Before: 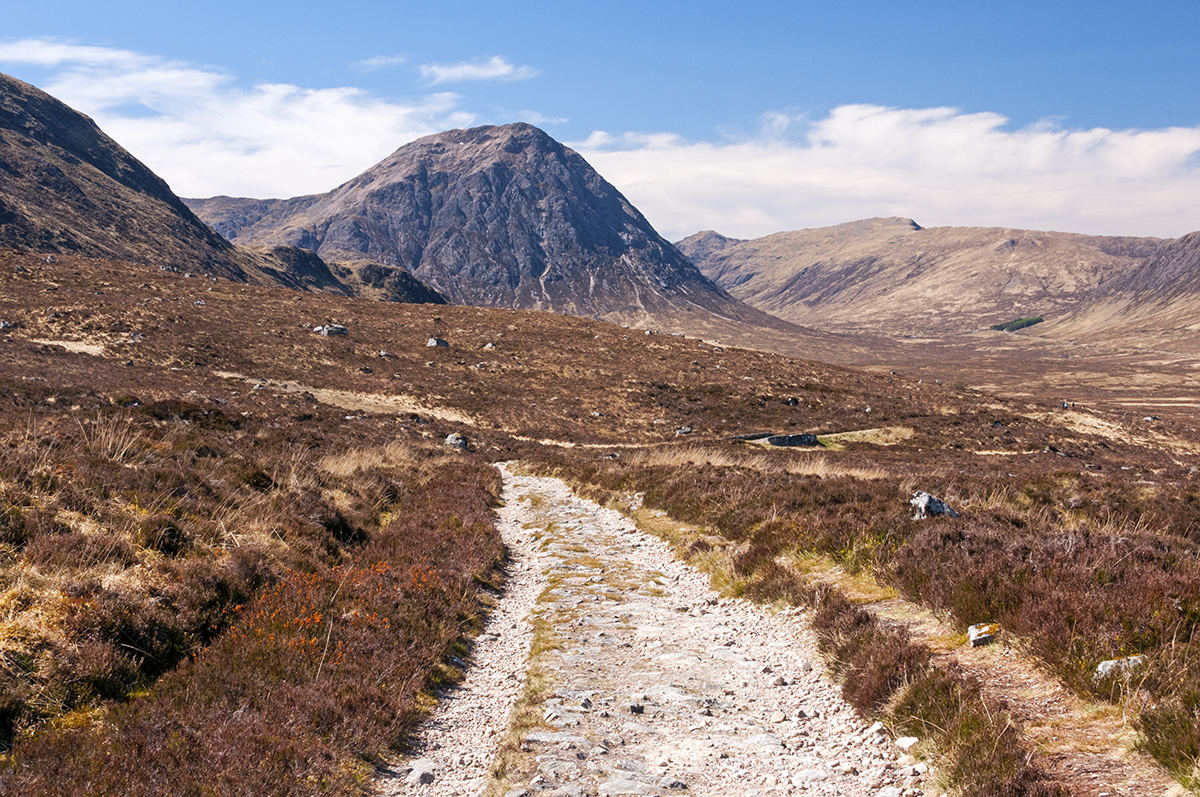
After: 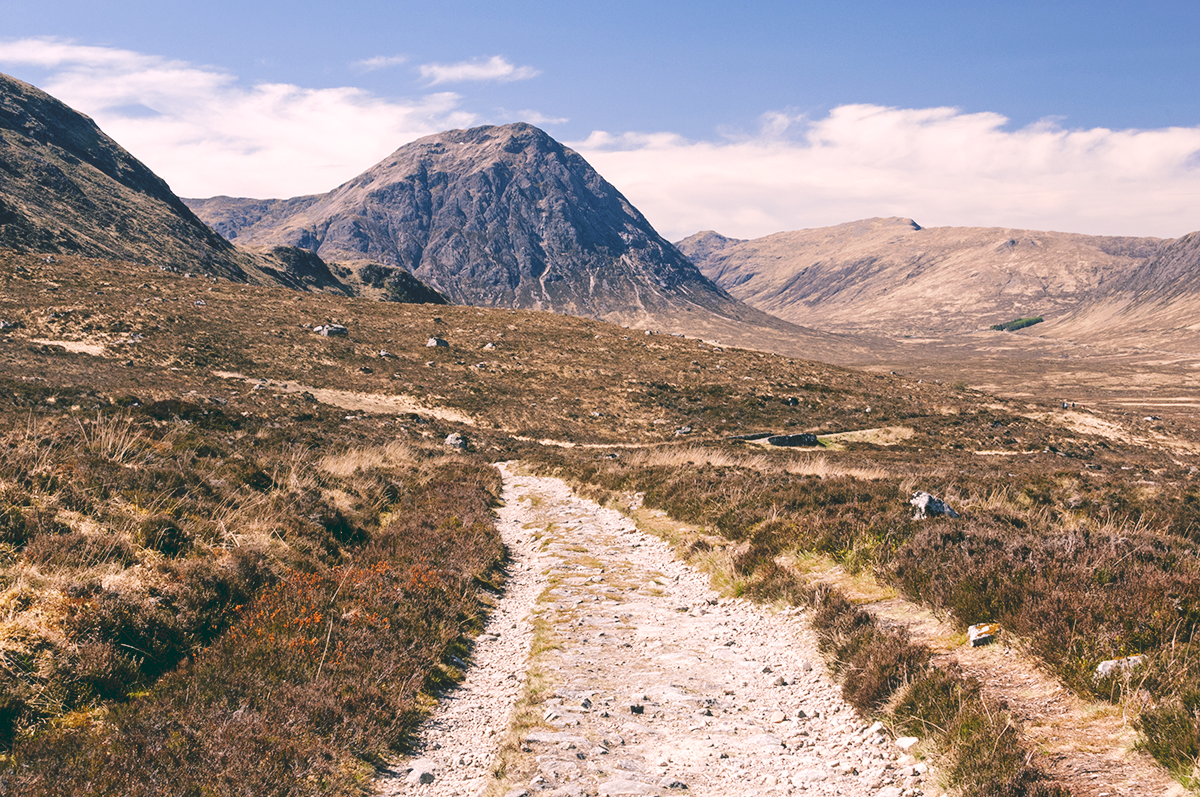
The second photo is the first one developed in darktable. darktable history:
tone curve: curves: ch0 [(0, 0) (0.003, 0.139) (0.011, 0.14) (0.025, 0.138) (0.044, 0.14) (0.069, 0.149) (0.1, 0.161) (0.136, 0.179) (0.177, 0.203) (0.224, 0.245) (0.277, 0.302) (0.335, 0.382) (0.399, 0.461) (0.468, 0.546) (0.543, 0.614) (0.623, 0.687) (0.709, 0.758) (0.801, 0.84) (0.898, 0.912) (1, 1)], preserve colors none
color look up table: target L [97.78, 89.68, 89.74, 89.75, 79.64, 72.03, 64.2, 57.28, 49.61, 53.16, 29.19, 4.598, 201.28, 96.29, 80.5, 78.09, 66.57, 66.45, 57.83, 54.17, 53.35, 43.64, 33.09, 31.42, 31.16, 23.11, 81.67, 68.78, 65.59, 63.25, 52.74, 65.46, 55.52, 54.21, 41.78, 48.26, 34.01, 34.09, 25.08, 19.76, 21.58, 1.786, 0.512, 91.6, 80.32, 64.16, 57.37, 55.07, 31.94], target a [-25.45, -20.16, -30.35, -26.28, -15.94, -4.404, -48.24, -23.47, -26.48, -2.807, -28.91, -14.47, 0, 7.999, 3.572, 17.75, 41.18, 8.556, 28.35, 55.16, 64.57, 26.08, 38.74, 32.82, 1.097, -3, 32.1, 20.25, 30.94, 64.99, 21.23, 54.92, 71, 44.23, 15.35, 58.74, 24.57, 41.59, 24.53, -1.465, 25.92, 15.14, 0.811, -20.37, -17.83, -1.673, -9.092, -23.69, -17.98], target b [47.37, 19.49, 35.54, 15.4, 4.422, 62.34, 38.49, 14.94, 30.71, 43.57, 17.98, 7.027, -0.001, 17.75, 48.08, 65.85, 23.88, 24.29, 50.93, 58.44, 41.95, 29.73, 39.73, 19.93, 4.377, 26.32, -12.53, -6.146, -41.8, -19.14, -27.31, -39.65, 10.84, -7.429, -60.93, -23.17, -7.338, -53.47, -56.76, -27.42, -33.67, -36.17, -9.965, -4.248, -21.45, -12.53, -46.31, -19.01, -4.16], num patches 49
